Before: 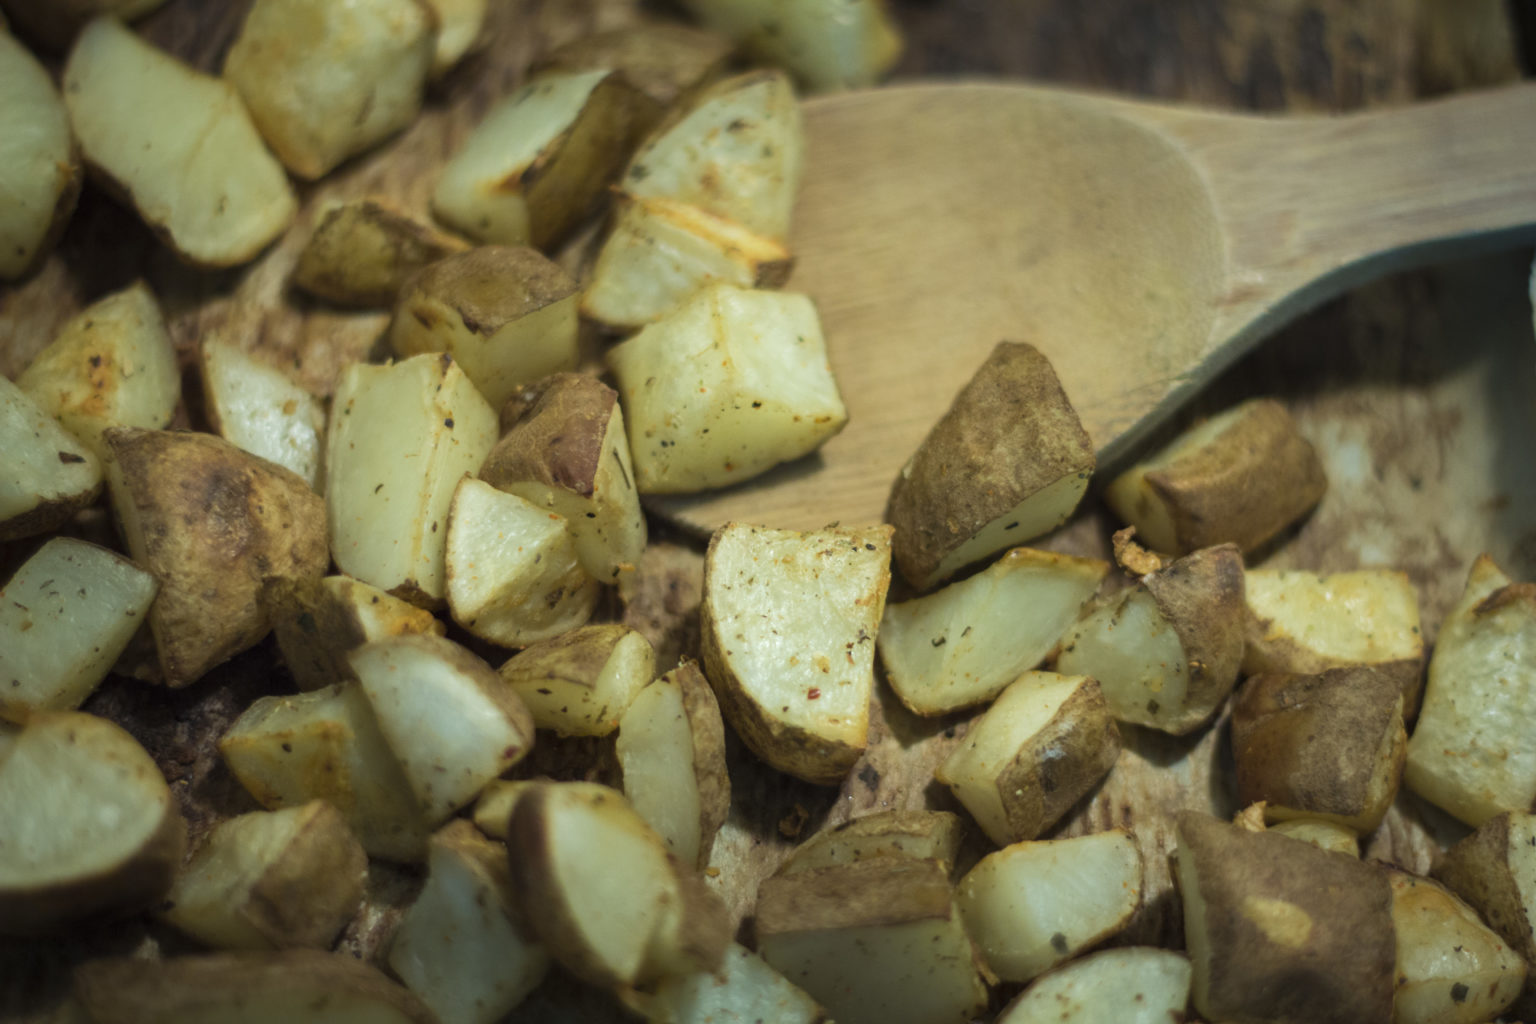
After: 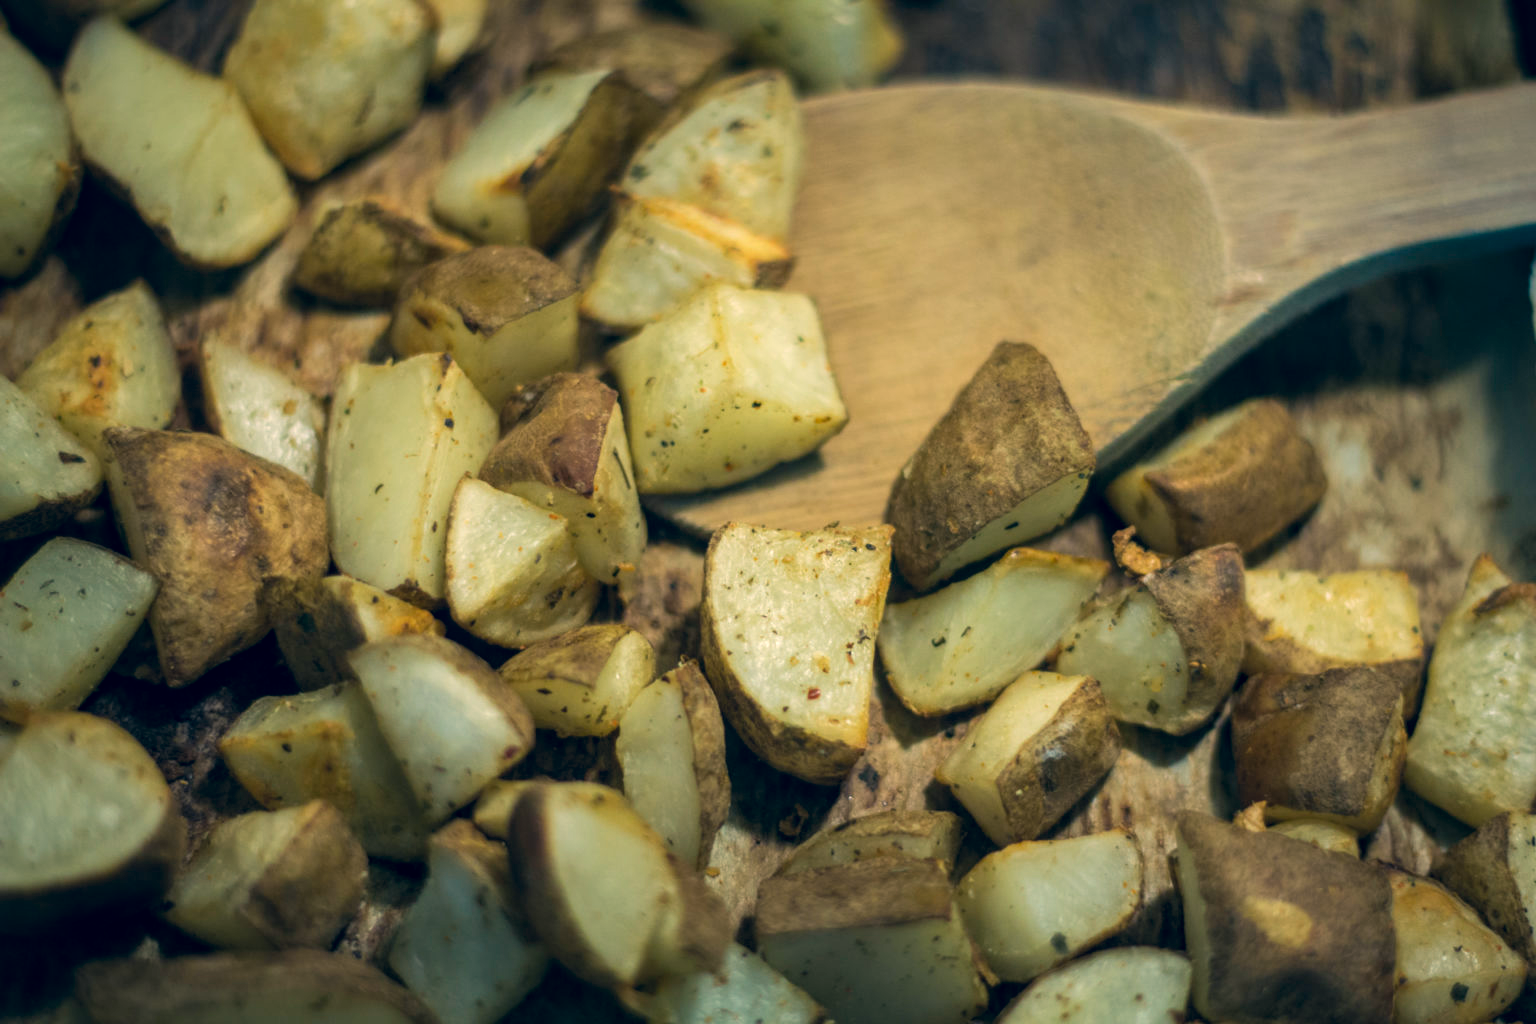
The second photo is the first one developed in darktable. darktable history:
color correction: highlights a* 10.34, highlights b* 14.23, shadows a* -9.73, shadows b* -14.94
local contrast: on, module defaults
